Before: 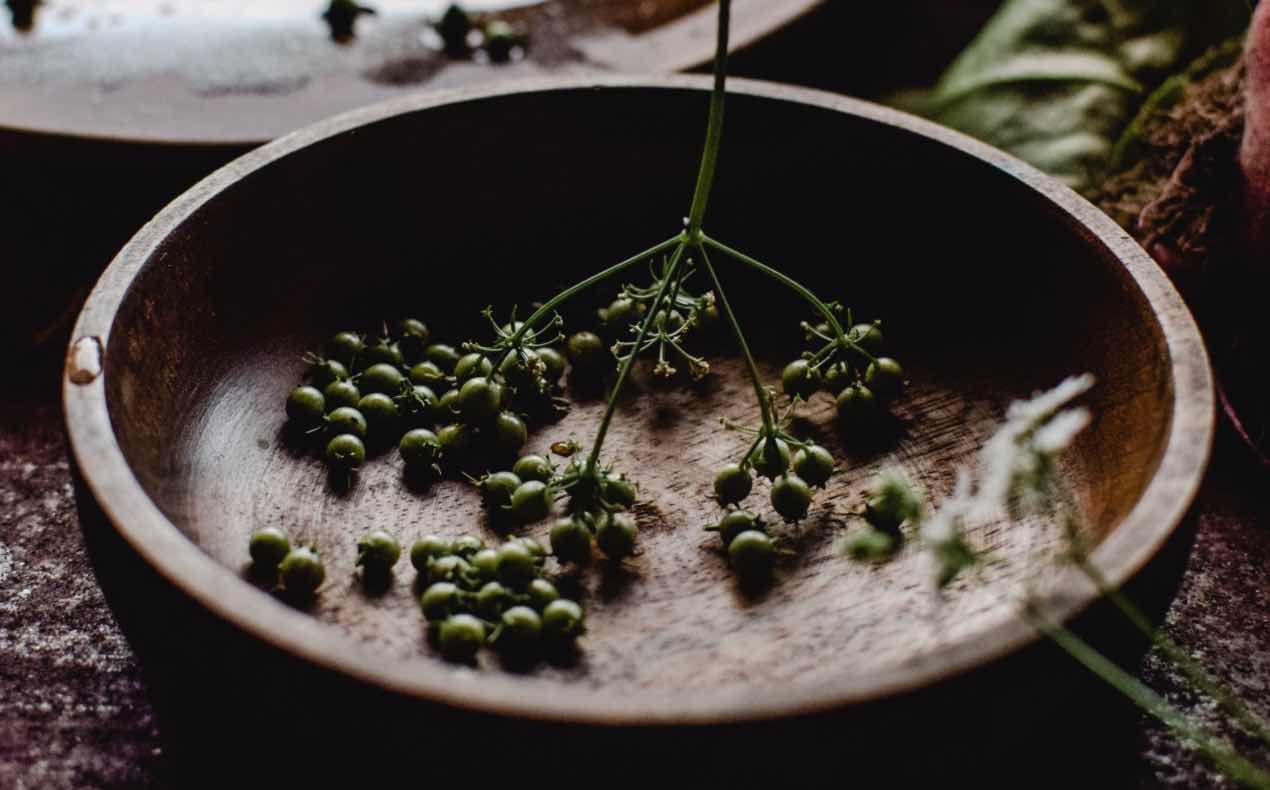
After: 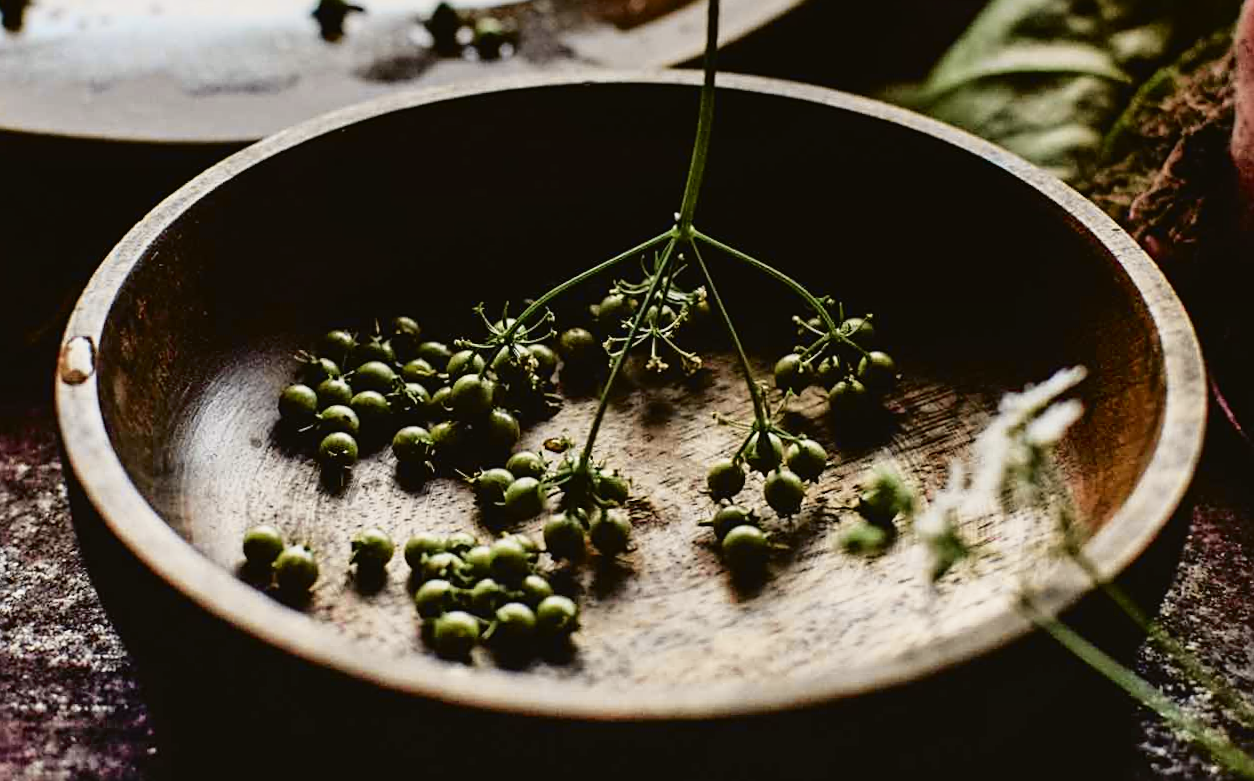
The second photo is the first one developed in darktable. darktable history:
graduated density: on, module defaults
tone curve: curves: ch0 [(0, 0.021) (0.049, 0.044) (0.152, 0.14) (0.328, 0.377) (0.473, 0.543) (0.641, 0.705) (0.85, 0.894) (1, 0.969)]; ch1 [(0, 0) (0.302, 0.331) (0.433, 0.432) (0.472, 0.47) (0.502, 0.503) (0.527, 0.516) (0.564, 0.573) (0.614, 0.626) (0.677, 0.701) (0.859, 0.885) (1, 1)]; ch2 [(0, 0) (0.33, 0.301) (0.447, 0.44) (0.487, 0.496) (0.502, 0.516) (0.535, 0.563) (0.565, 0.597) (0.608, 0.641) (1, 1)], color space Lab, independent channels, preserve colors none
rotate and perspective: rotation -0.45°, automatic cropping original format, crop left 0.008, crop right 0.992, crop top 0.012, crop bottom 0.988
contrast brightness saturation: saturation -0.05
base curve: curves: ch0 [(0, 0) (0.579, 0.807) (1, 1)], preserve colors none
exposure: compensate highlight preservation false
color balance: contrast fulcrum 17.78%
sharpen: on, module defaults
